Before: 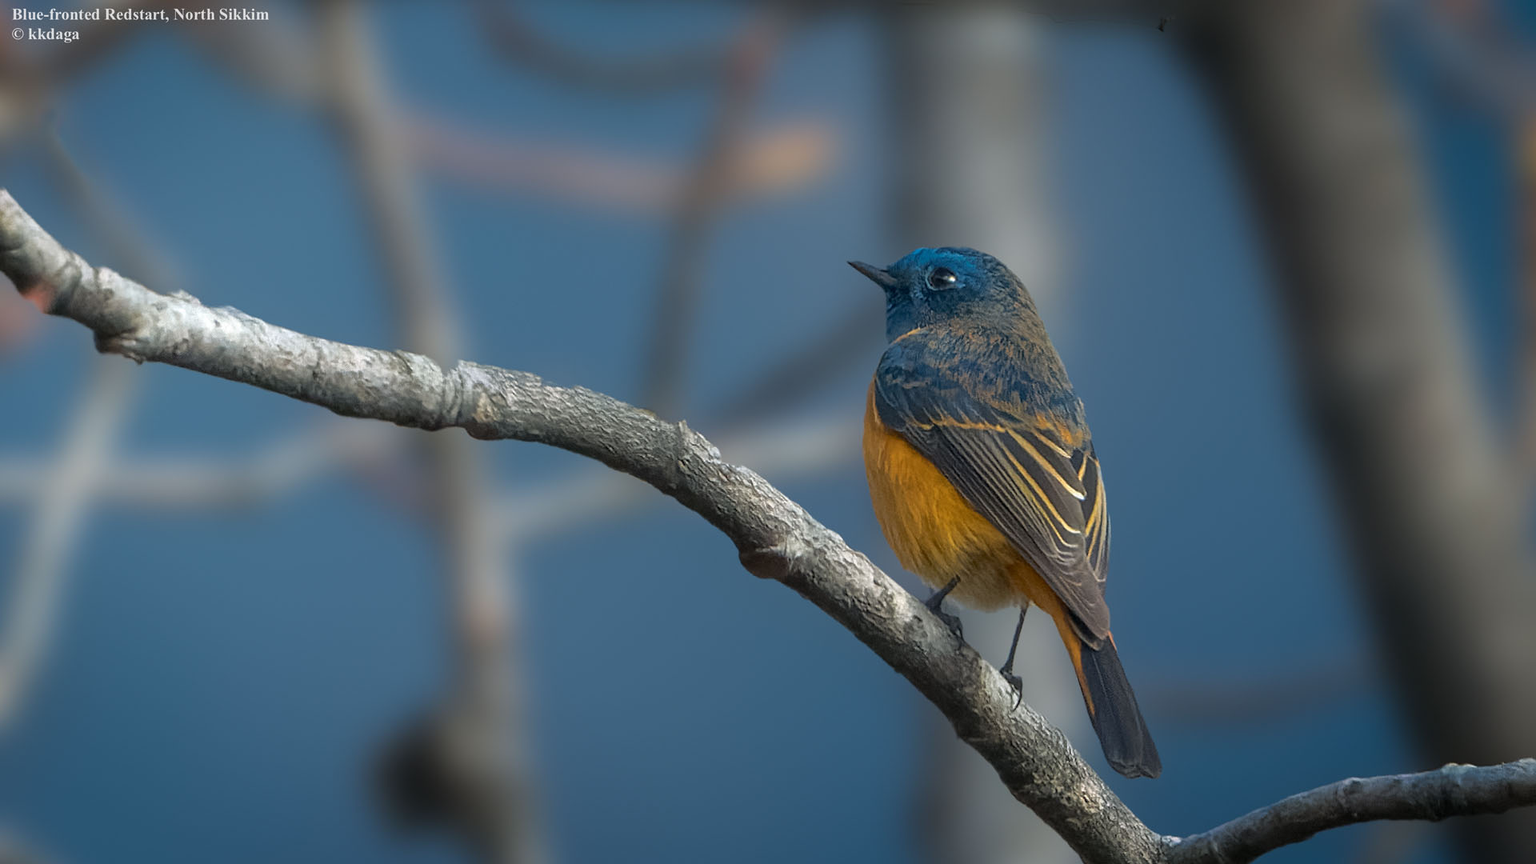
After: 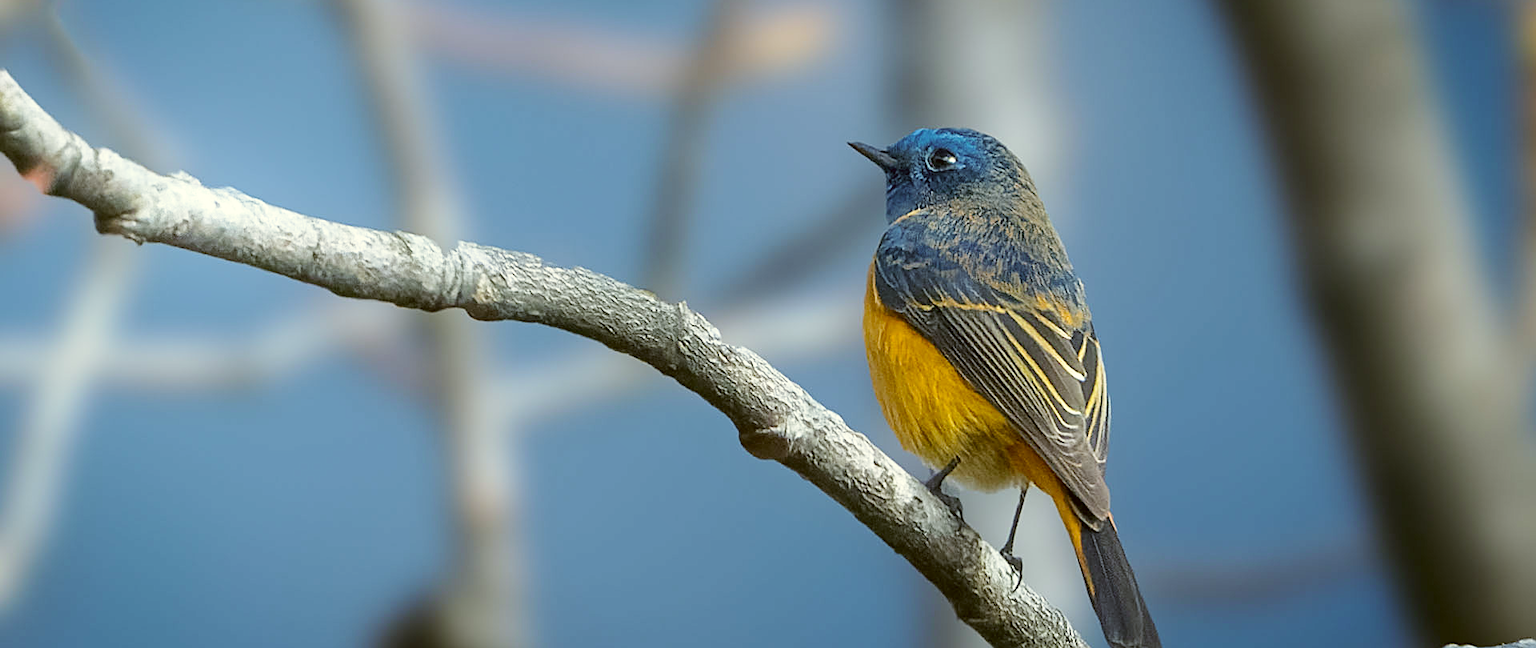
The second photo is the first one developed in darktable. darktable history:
exposure: compensate highlight preservation false
white balance: red 0.926, green 1.003, blue 1.133
base curve: curves: ch0 [(0, 0) (0.005, 0.002) (0.15, 0.3) (0.4, 0.7) (0.75, 0.95) (1, 1)], preserve colors none
sharpen: on, module defaults
bloom: size 15%, threshold 97%, strength 7%
crop: top 13.819%, bottom 11.169%
color correction: highlights a* -1.43, highlights b* 10.12, shadows a* 0.395, shadows b* 19.35
